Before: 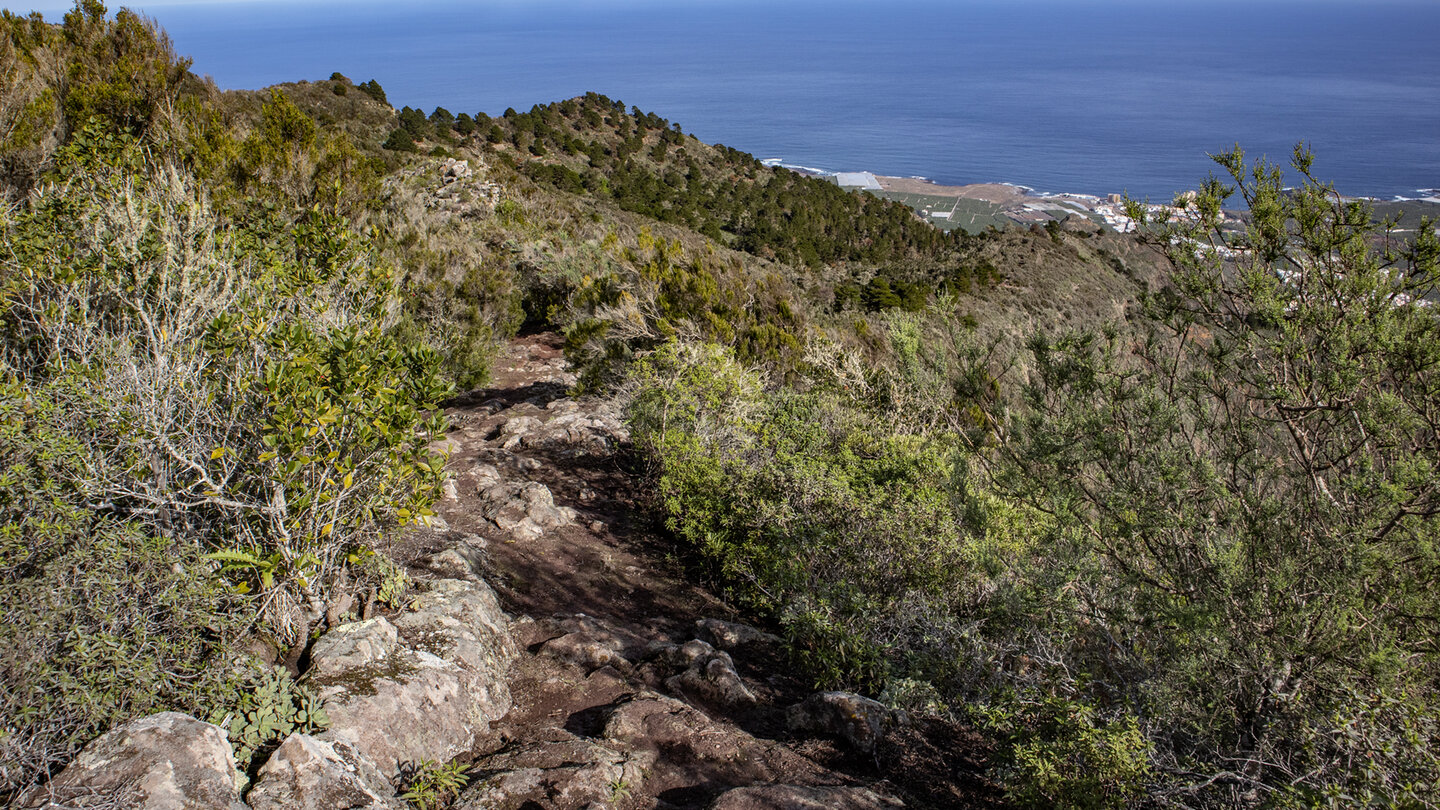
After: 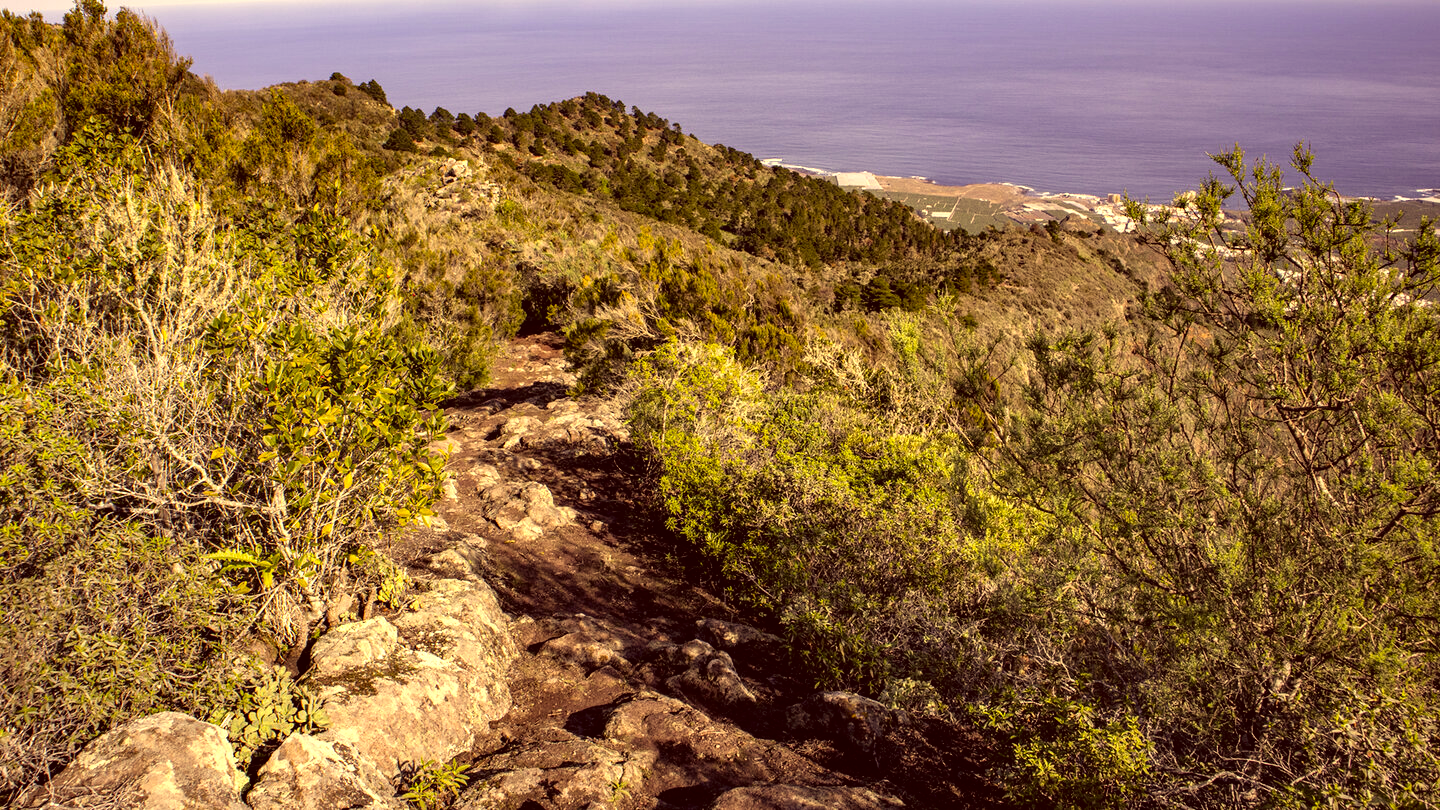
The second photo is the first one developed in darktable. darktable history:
tone equalizer: -8 EV -0.756 EV, -7 EV -0.696 EV, -6 EV -0.616 EV, -5 EV -0.383 EV, -3 EV 0.365 EV, -2 EV 0.6 EV, -1 EV 0.677 EV, +0 EV 0.762 EV
color correction: highlights a* 9.71, highlights b* 39.31, shadows a* 13.9, shadows b* 3.22
